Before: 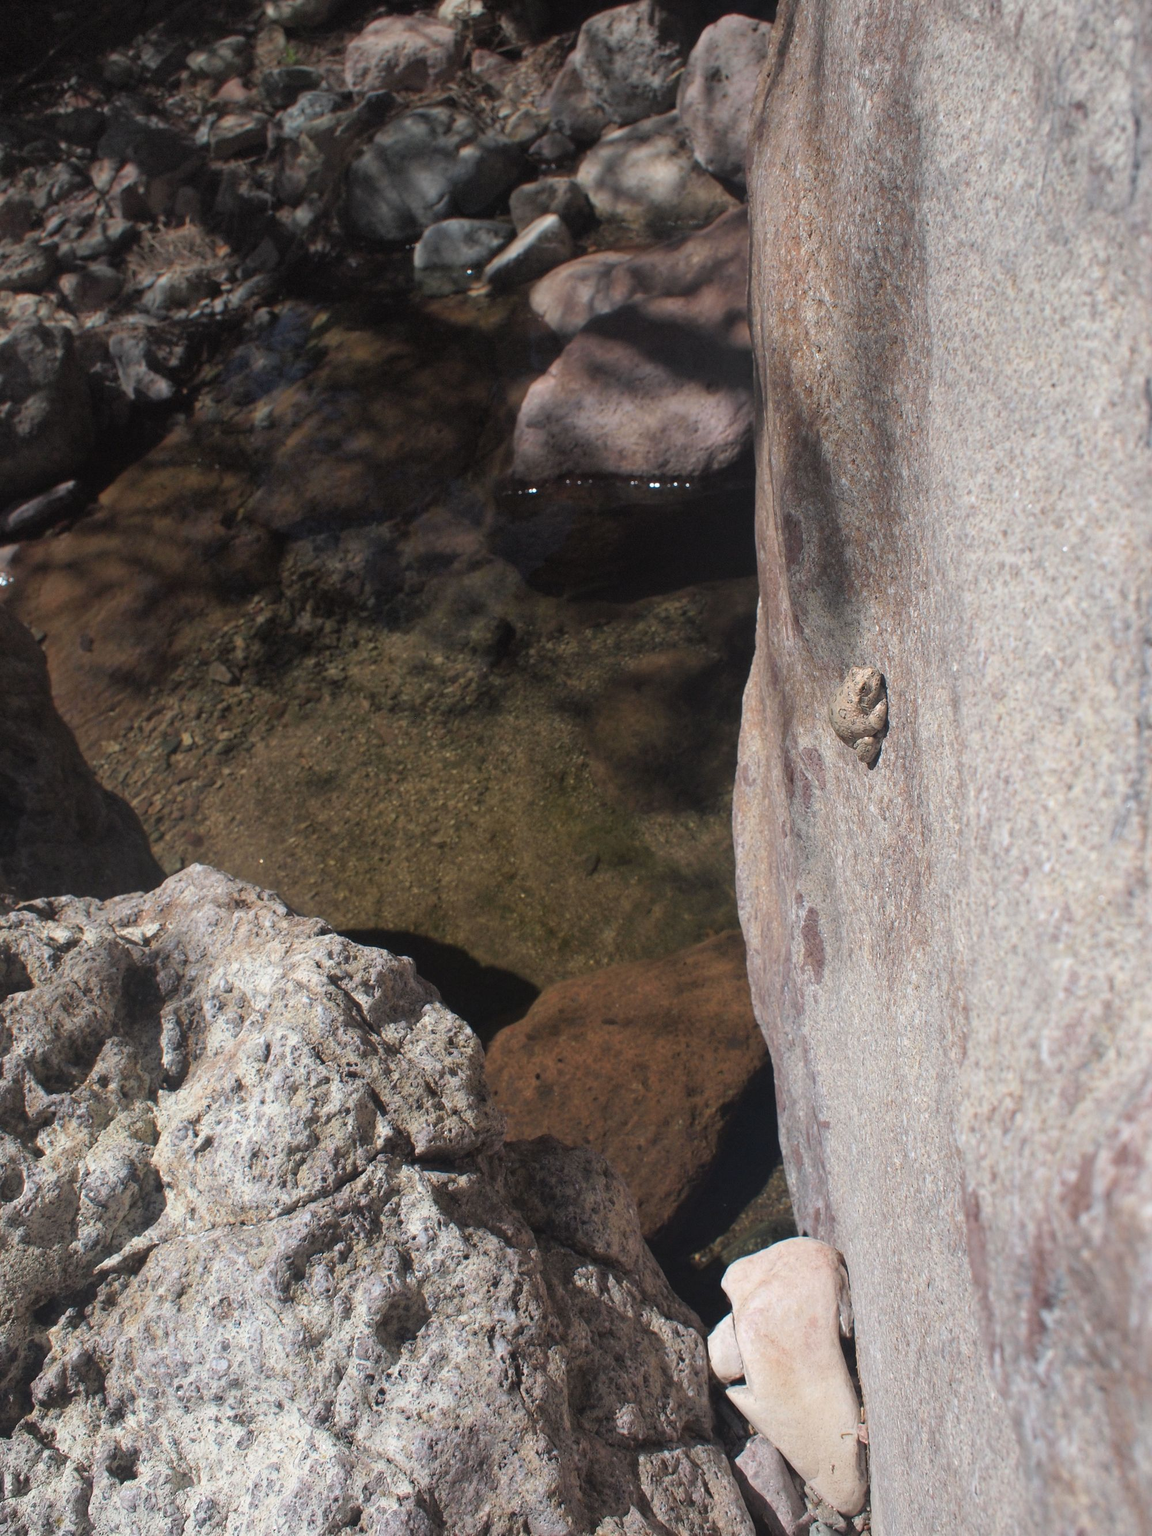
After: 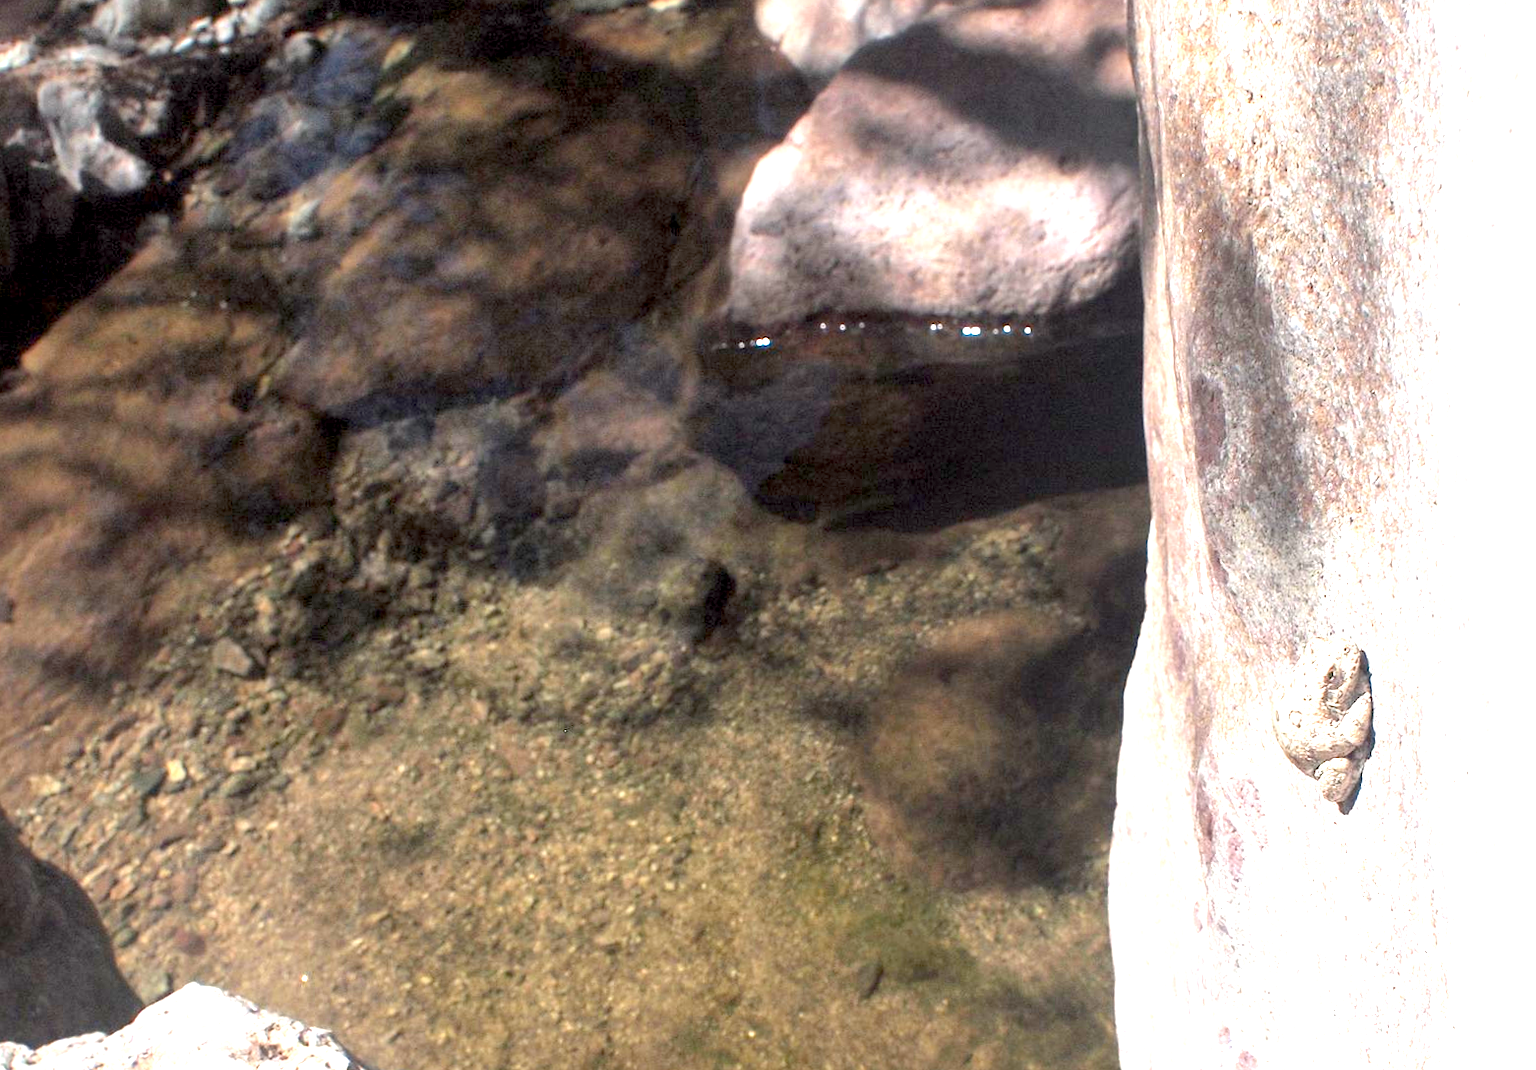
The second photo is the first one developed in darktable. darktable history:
rotate and perspective: rotation -0.45°, automatic cropping original format, crop left 0.008, crop right 0.992, crop top 0.012, crop bottom 0.988
crop: left 7.036%, top 18.398%, right 14.379%, bottom 40.043%
exposure: black level correction 0.005, exposure 2.084 EV, compensate highlight preservation false
